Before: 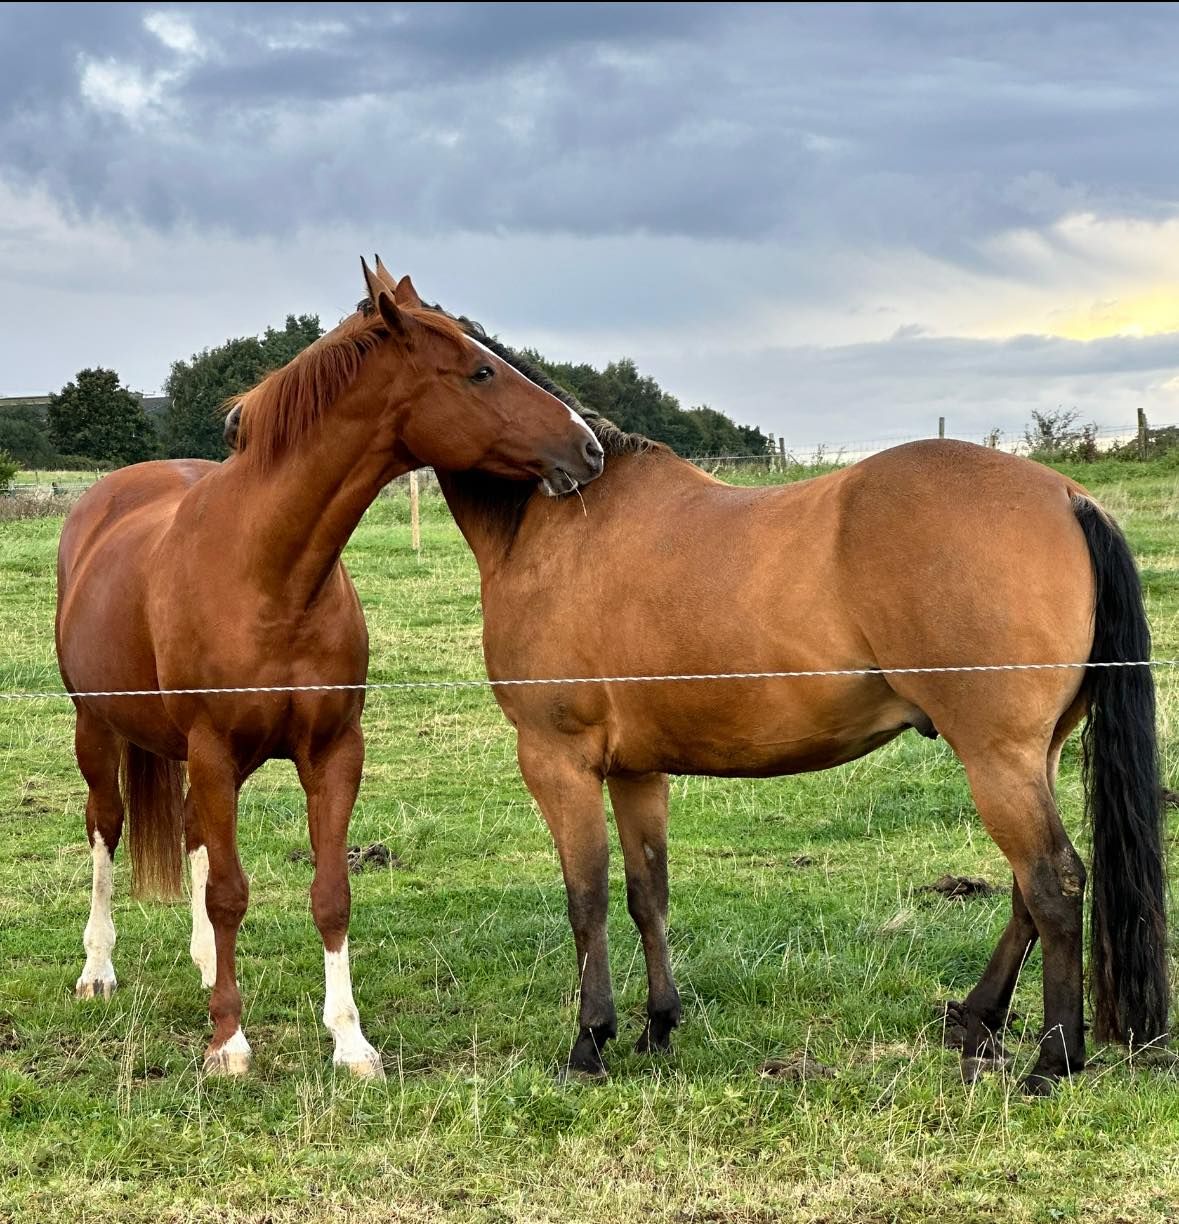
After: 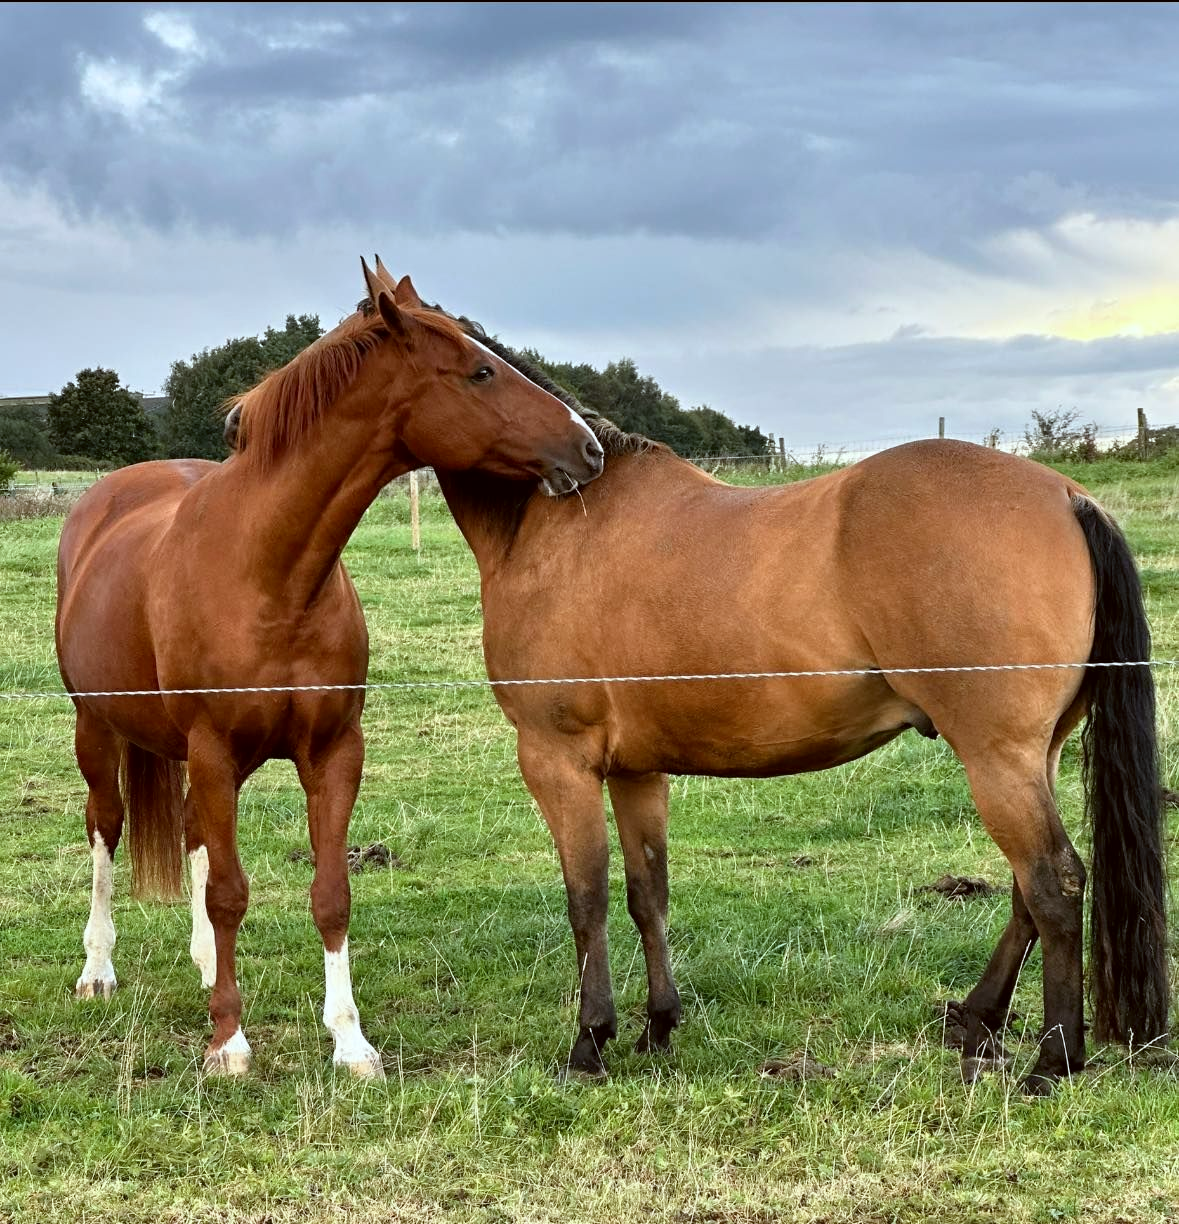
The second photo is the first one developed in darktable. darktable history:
color correction: highlights a* -3.02, highlights b* -6.96, shadows a* 3.05, shadows b* 5.11
